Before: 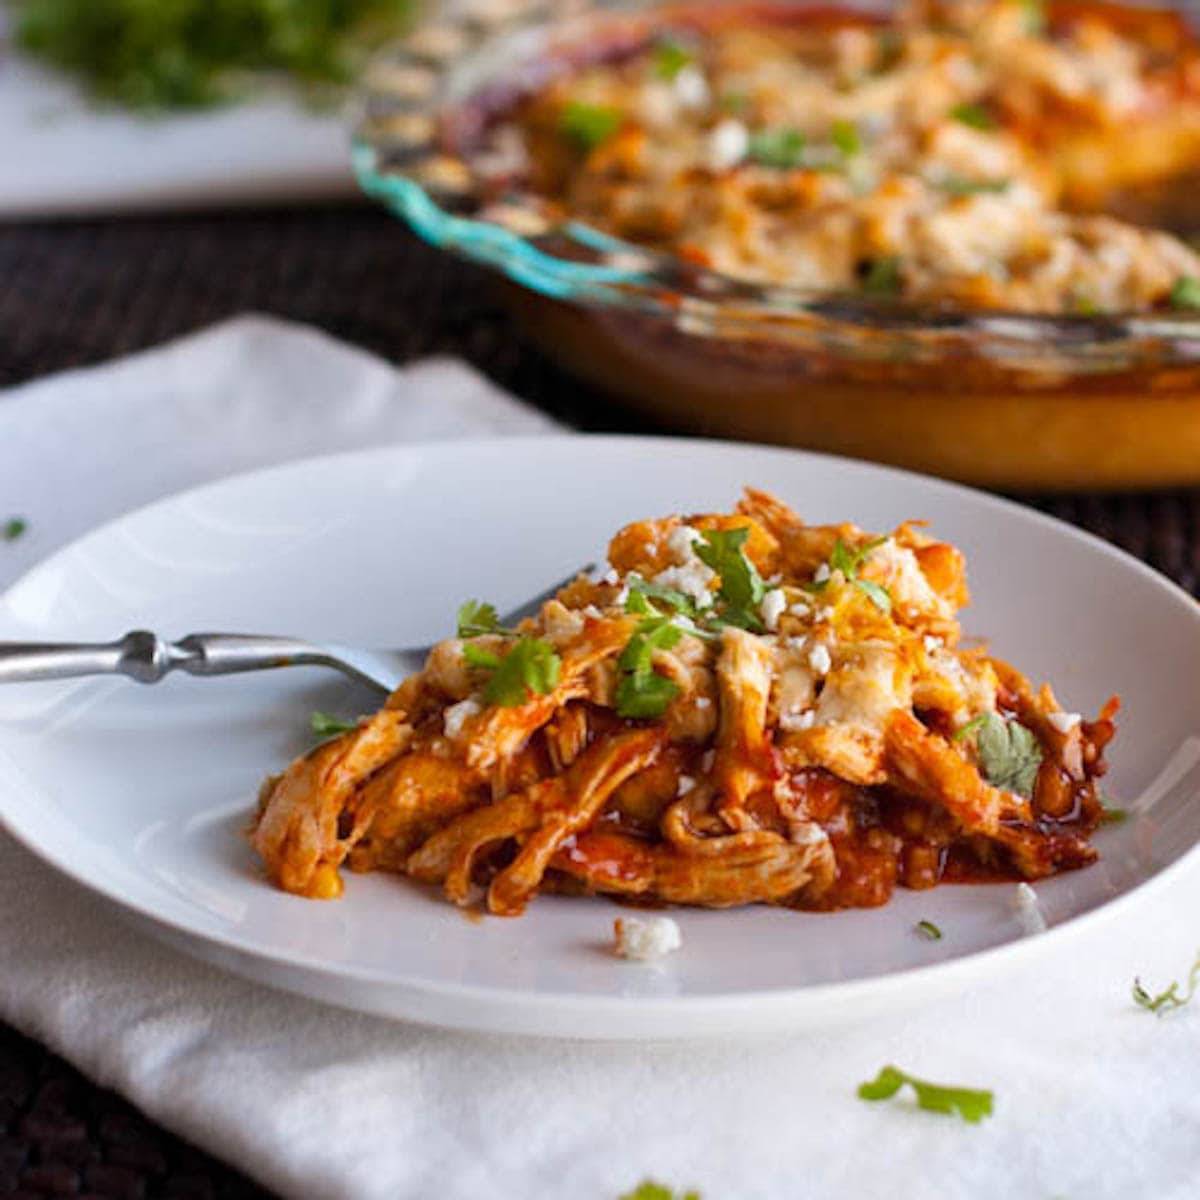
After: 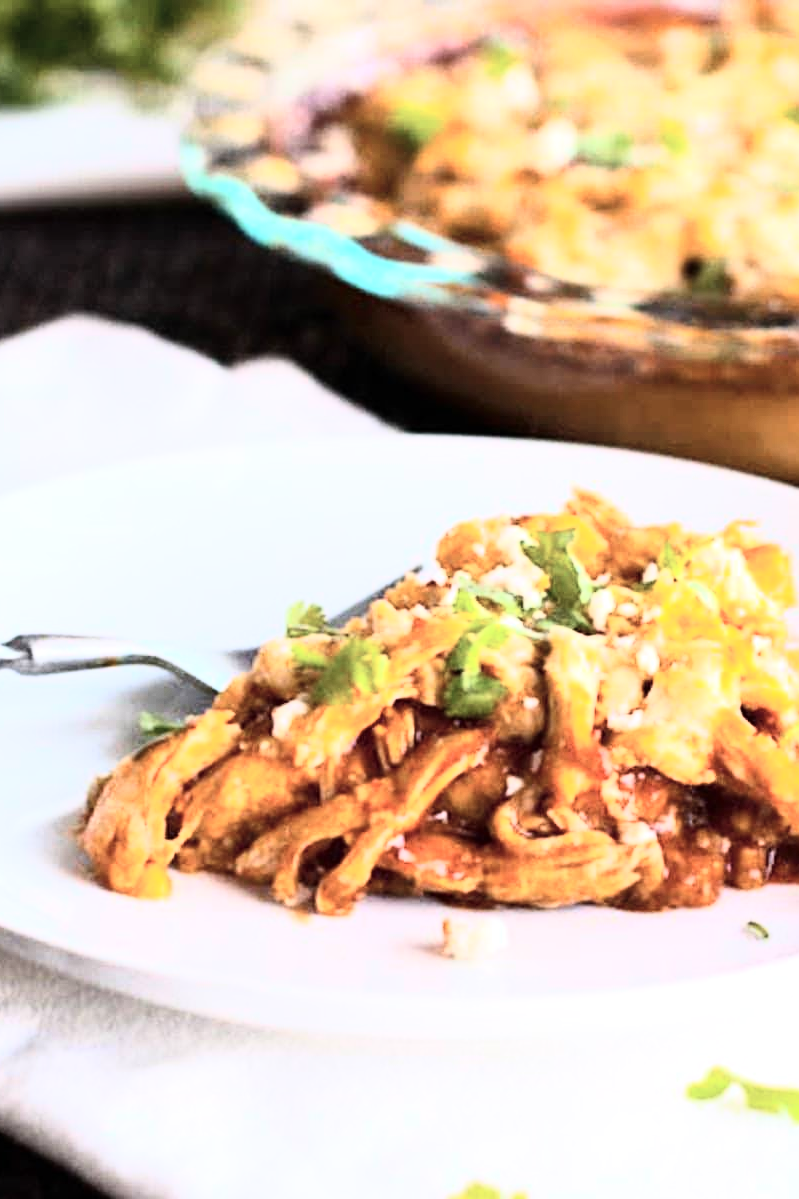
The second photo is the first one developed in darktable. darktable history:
tone equalizer: -8 EV -0.417 EV, -7 EV -0.389 EV, -6 EV -0.333 EV, -5 EV -0.222 EV, -3 EV 0.222 EV, -2 EV 0.333 EV, -1 EV 0.389 EV, +0 EV 0.417 EV, edges refinement/feathering 500, mask exposure compensation -1.57 EV, preserve details no
tone curve: curves: ch0 [(0, 0) (0.003, 0.003) (0.011, 0.011) (0.025, 0.026) (0.044, 0.045) (0.069, 0.087) (0.1, 0.141) (0.136, 0.202) (0.177, 0.271) (0.224, 0.357) (0.277, 0.461) (0.335, 0.583) (0.399, 0.685) (0.468, 0.782) (0.543, 0.867) (0.623, 0.927) (0.709, 0.96) (0.801, 0.975) (0.898, 0.987) (1, 1)], color space Lab, independent channels, preserve colors none
crop and rotate: left 14.385%, right 18.948%
